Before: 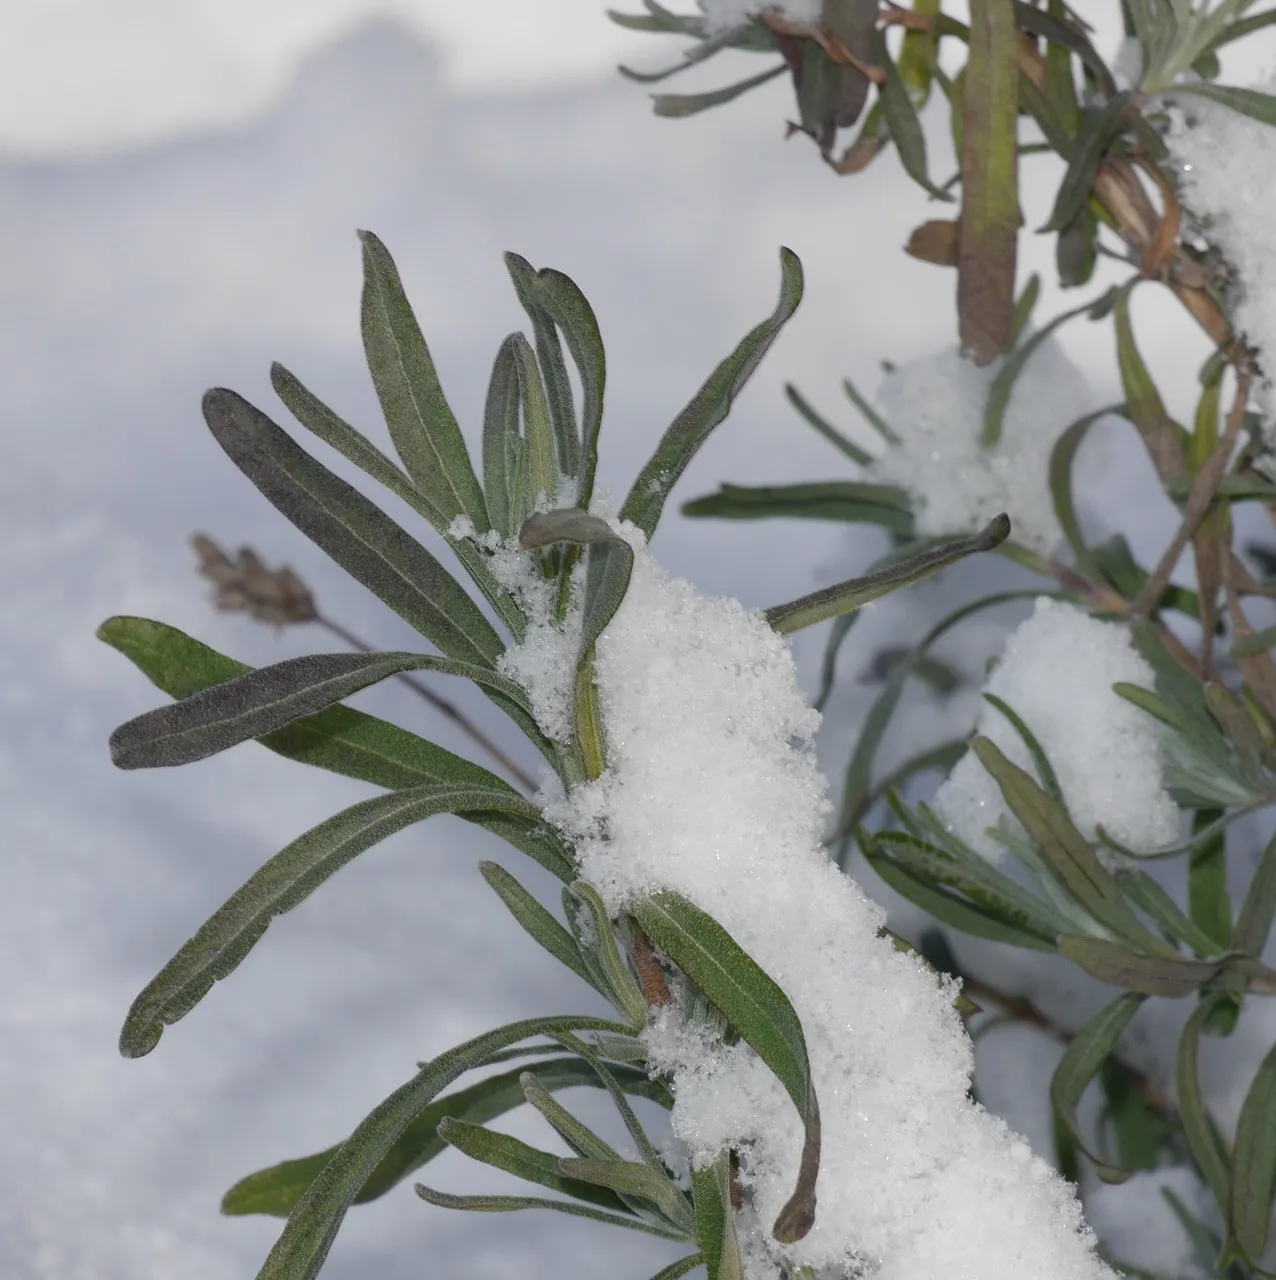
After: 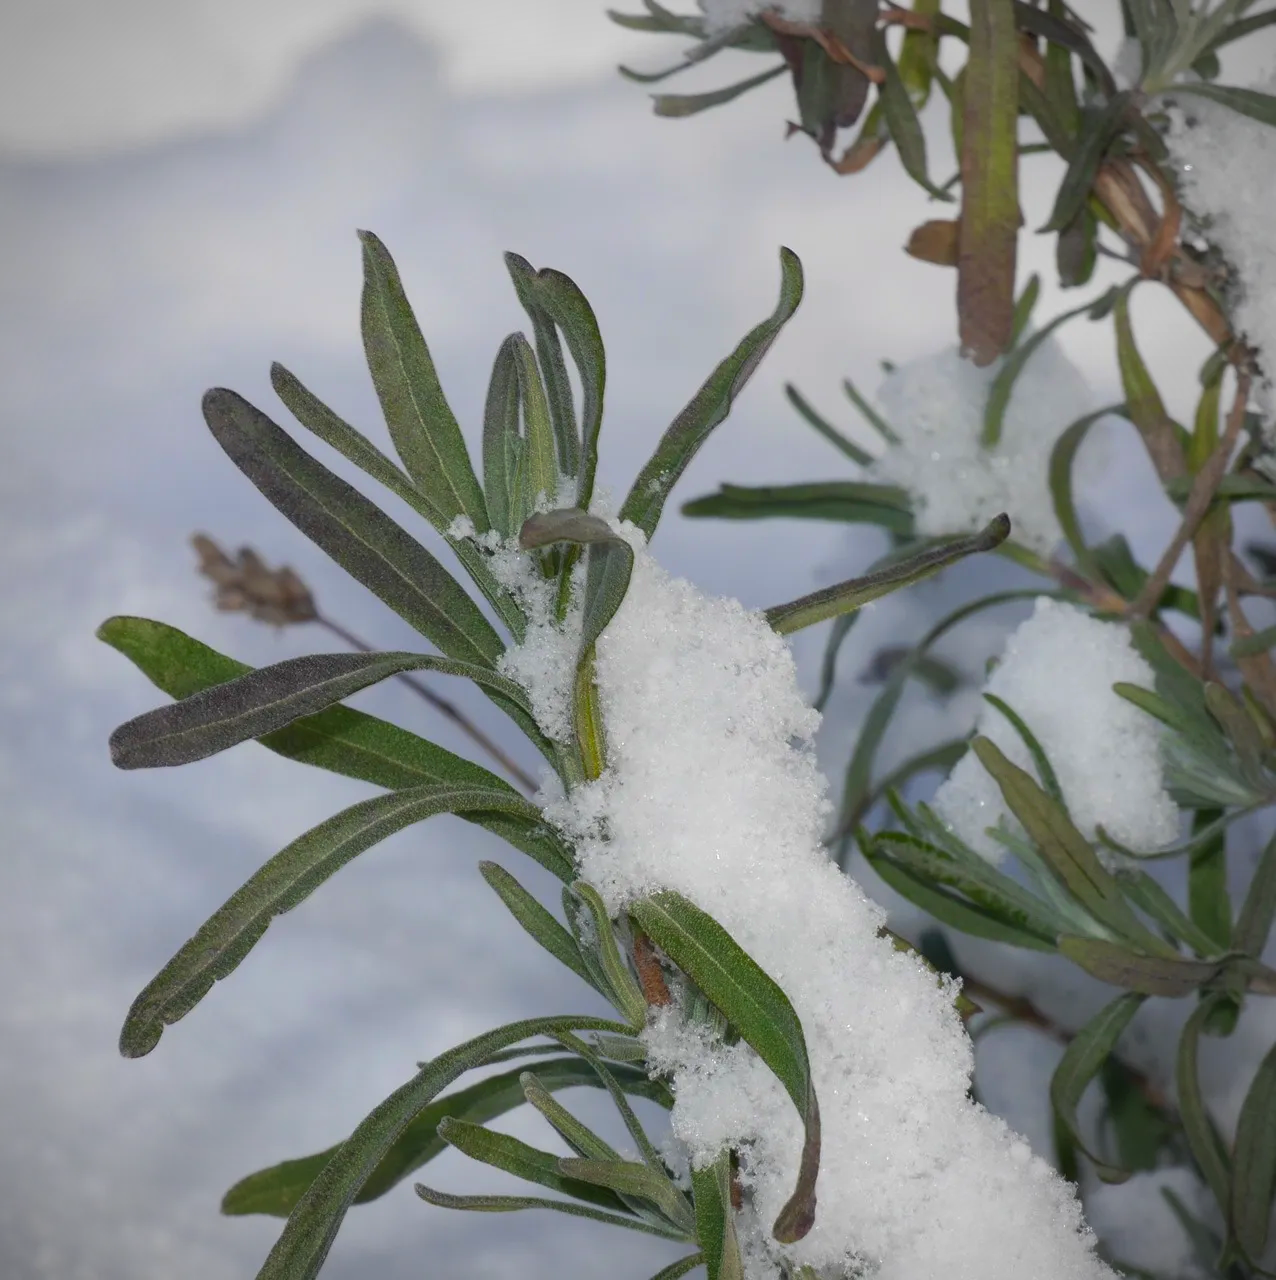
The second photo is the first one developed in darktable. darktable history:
vignetting: fall-off radius 60.92%
tone curve: curves: ch0 [(0, 0) (0.003, 0.003) (0.011, 0.011) (0.025, 0.024) (0.044, 0.043) (0.069, 0.068) (0.1, 0.098) (0.136, 0.133) (0.177, 0.174) (0.224, 0.22) (0.277, 0.272) (0.335, 0.329) (0.399, 0.391) (0.468, 0.459) (0.543, 0.545) (0.623, 0.625) (0.709, 0.711) (0.801, 0.802) (0.898, 0.898) (1, 1)], preserve colors none
color correction: saturation 1.34
